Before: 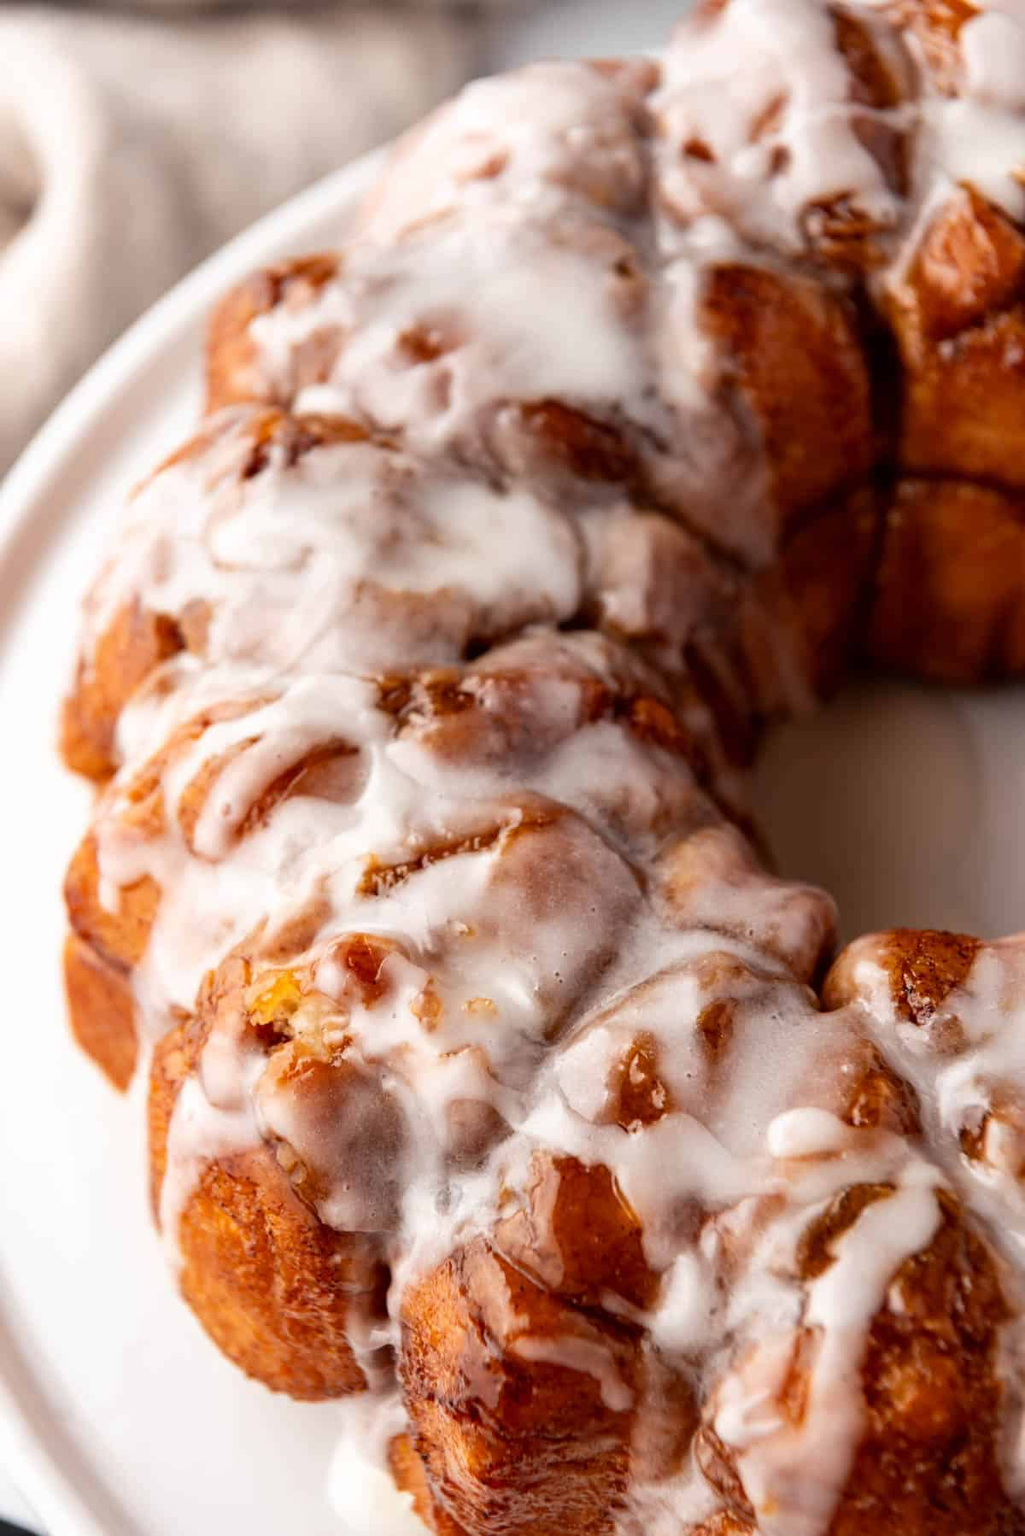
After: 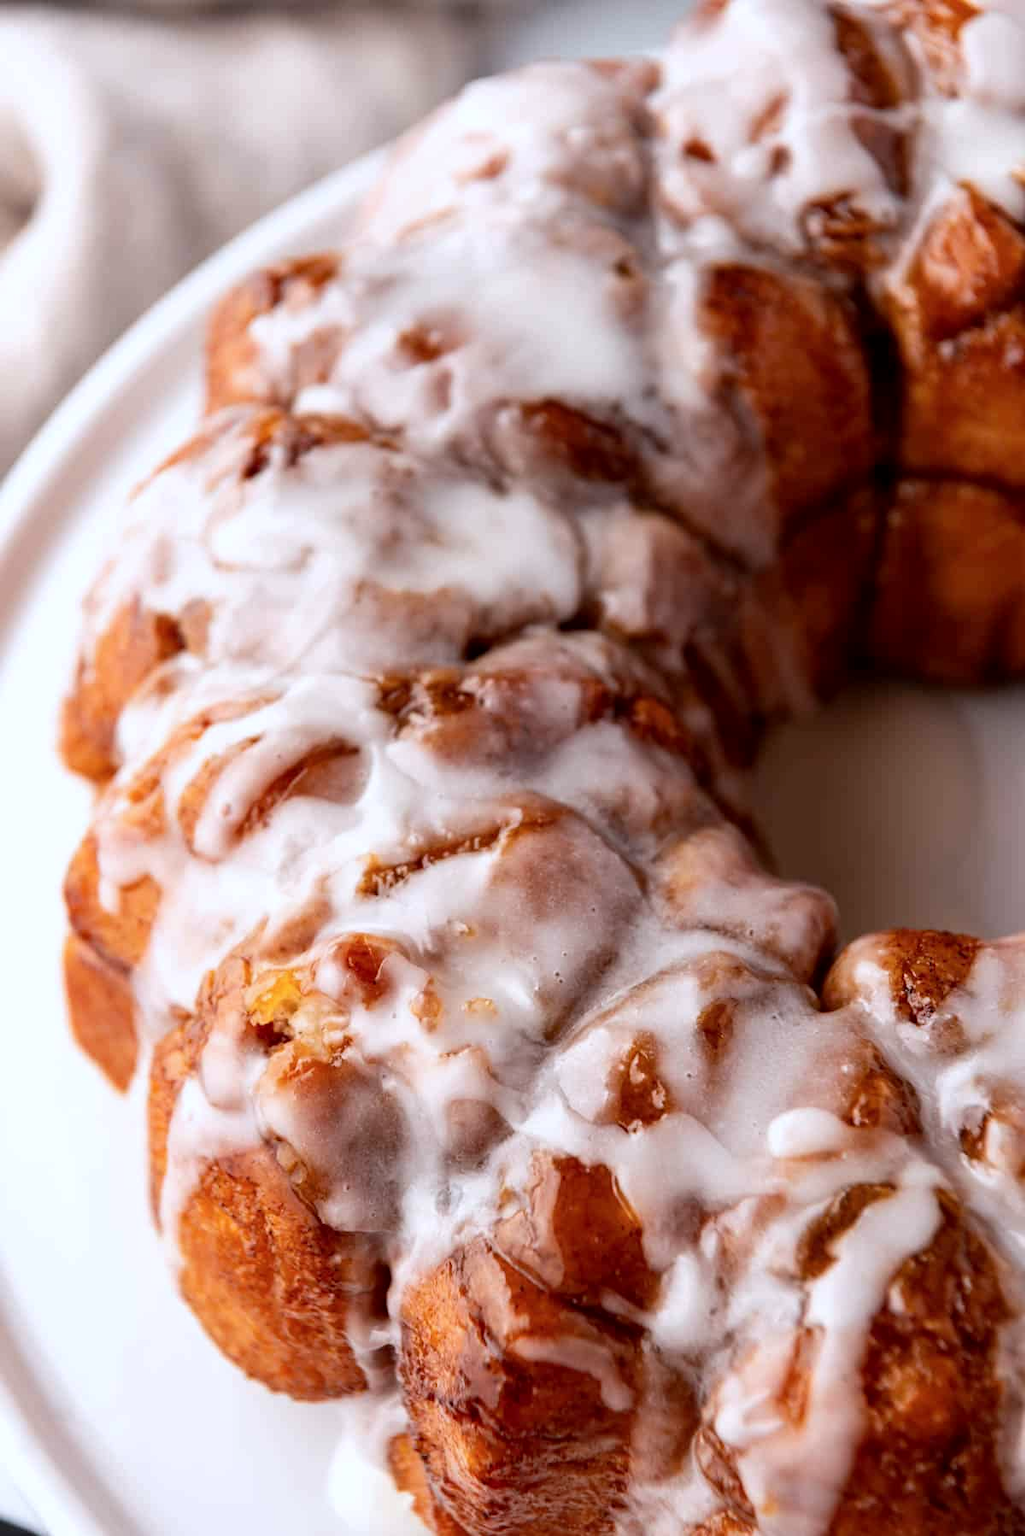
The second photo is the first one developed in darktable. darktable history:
color correction: highlights a* -0.728, highlights b* -8.72
exposure: black level correction 0.001, compensate highlight preservation false
